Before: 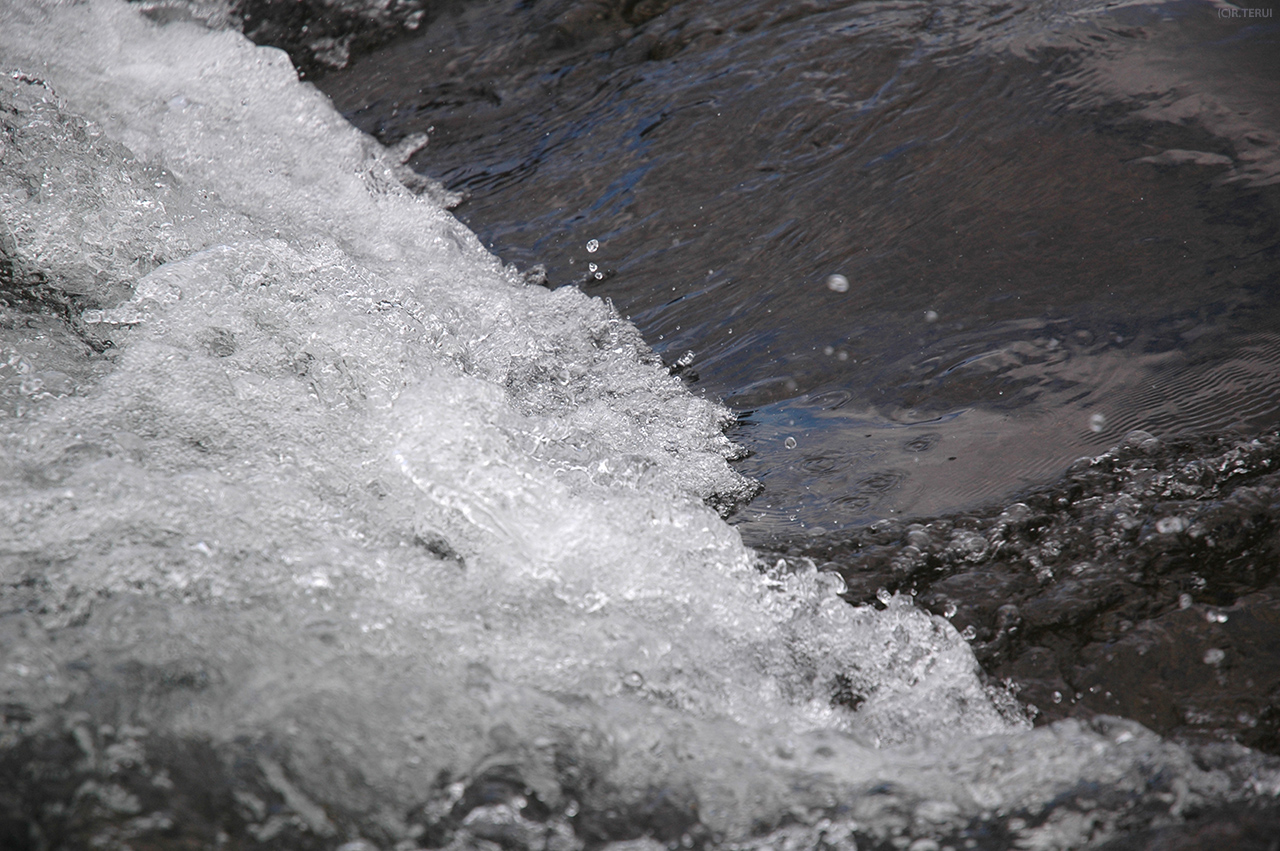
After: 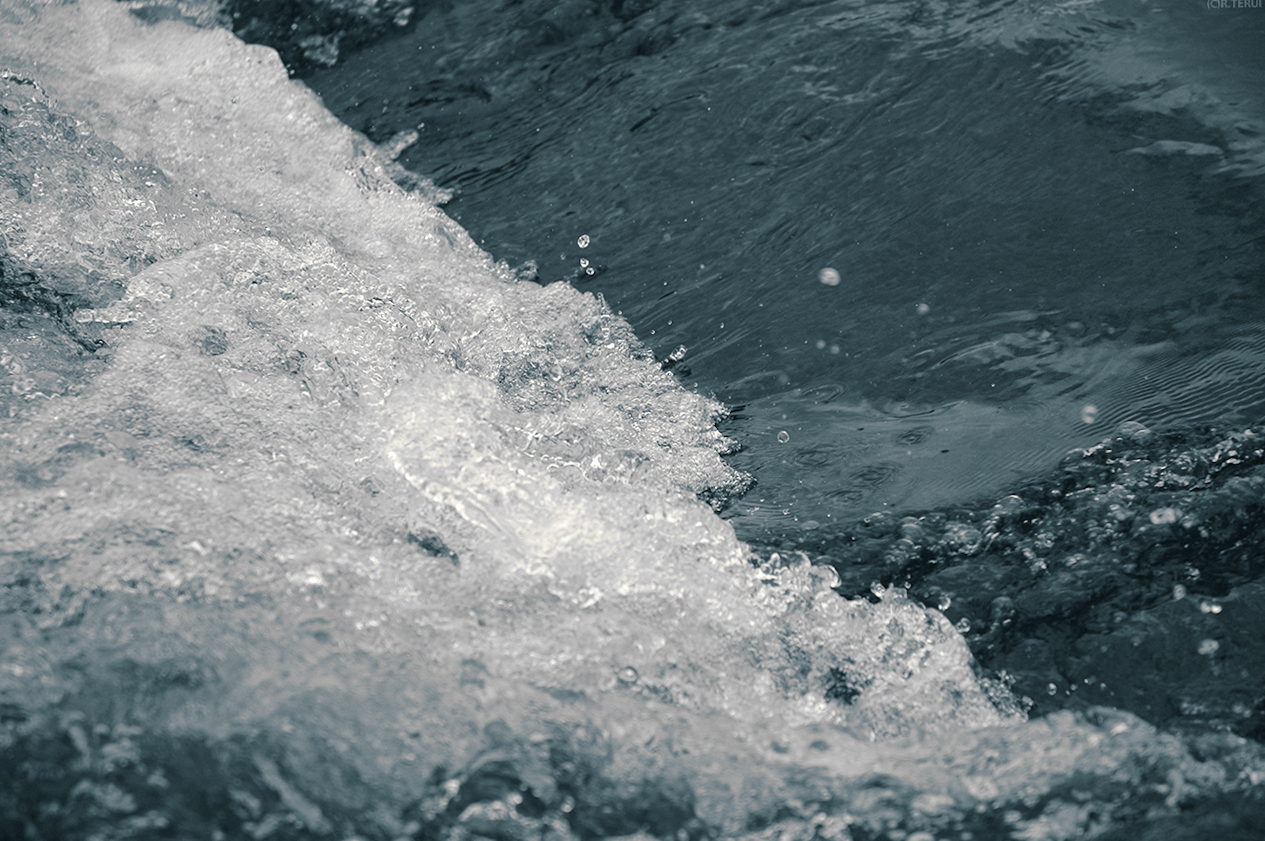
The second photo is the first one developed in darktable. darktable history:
shadows and highlights: shadows 37.27, highlights -28.18, soften with gaussian
monochrome: on, module defaults
rotate and perspective: rotation -0.45°, automatic cropping original format, crop left 0.008, crop right 0.992, crop top 0.012, crop bottom 0.988
split-toning: shadows › hue 205.2°, shadows › saturation 0.43, highlights › hue 54°, highlights › saturation 0.54
